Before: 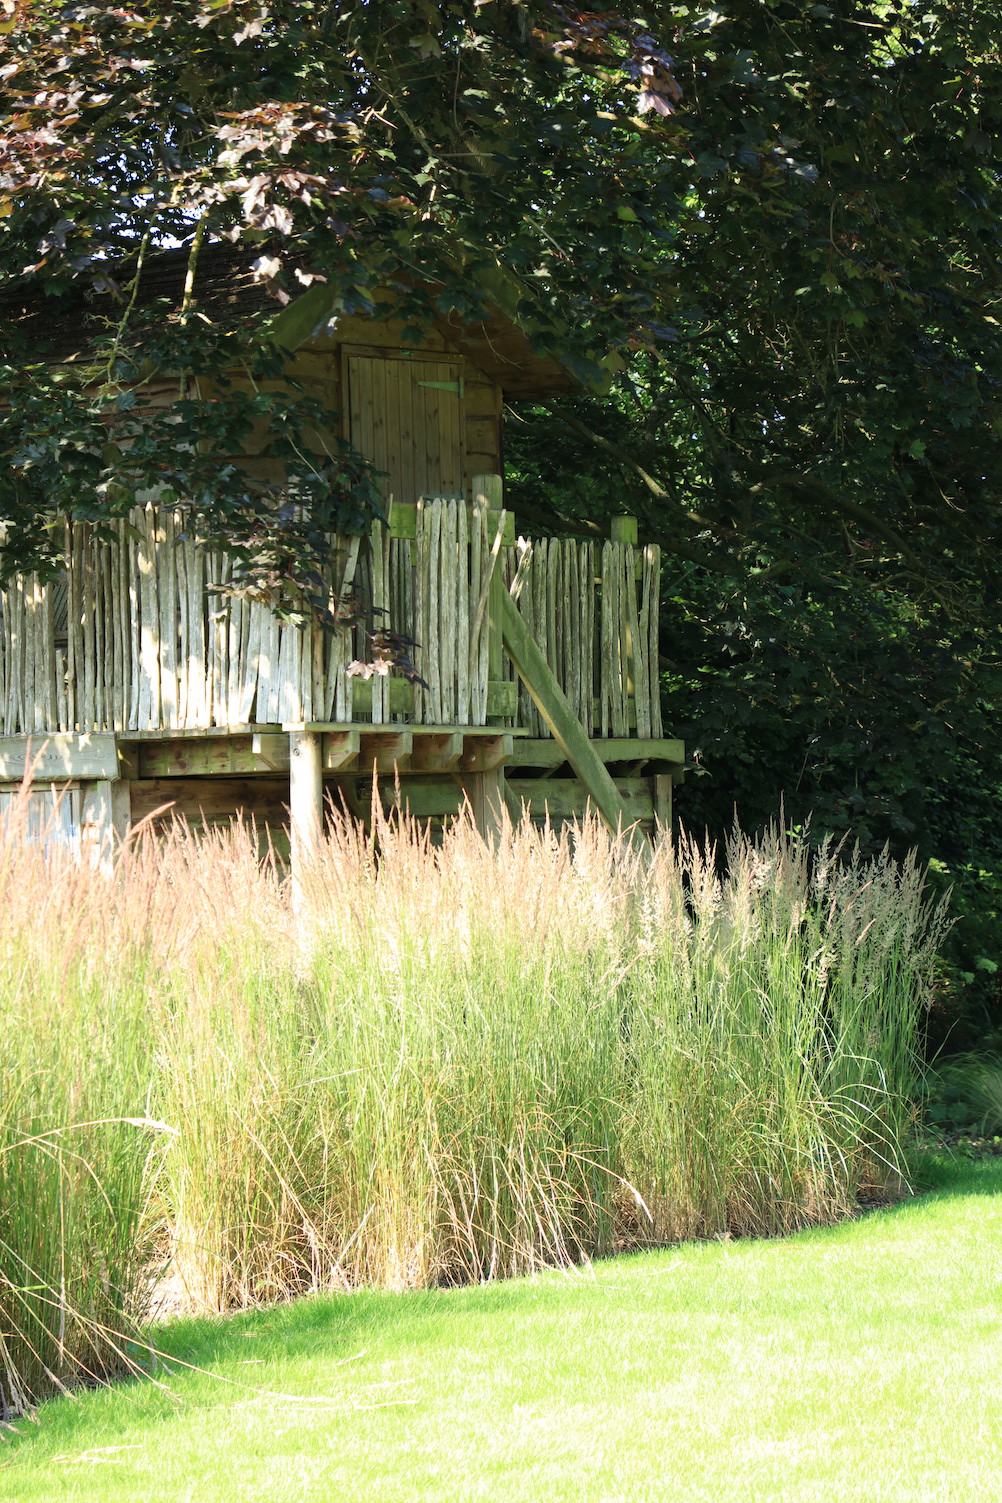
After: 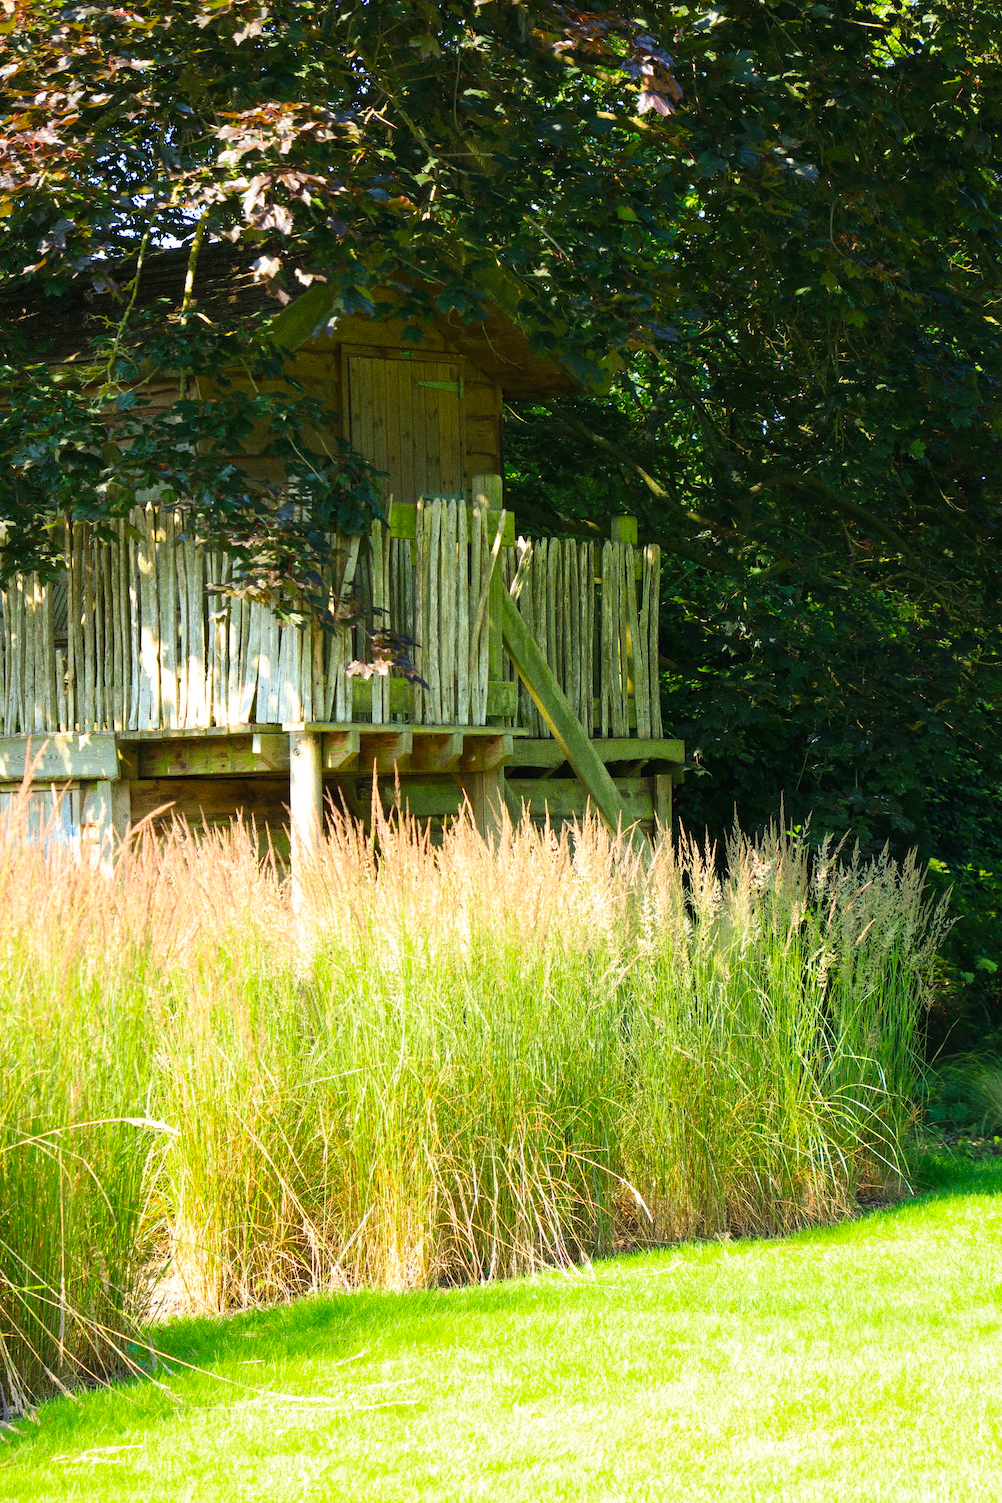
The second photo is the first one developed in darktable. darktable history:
color balance rgb: linear chroma grading › global chroma 15%, perceptual saturation grading › global saturation 30%
velvia: strength 15%
grain: coarseness 0.09 ISO
